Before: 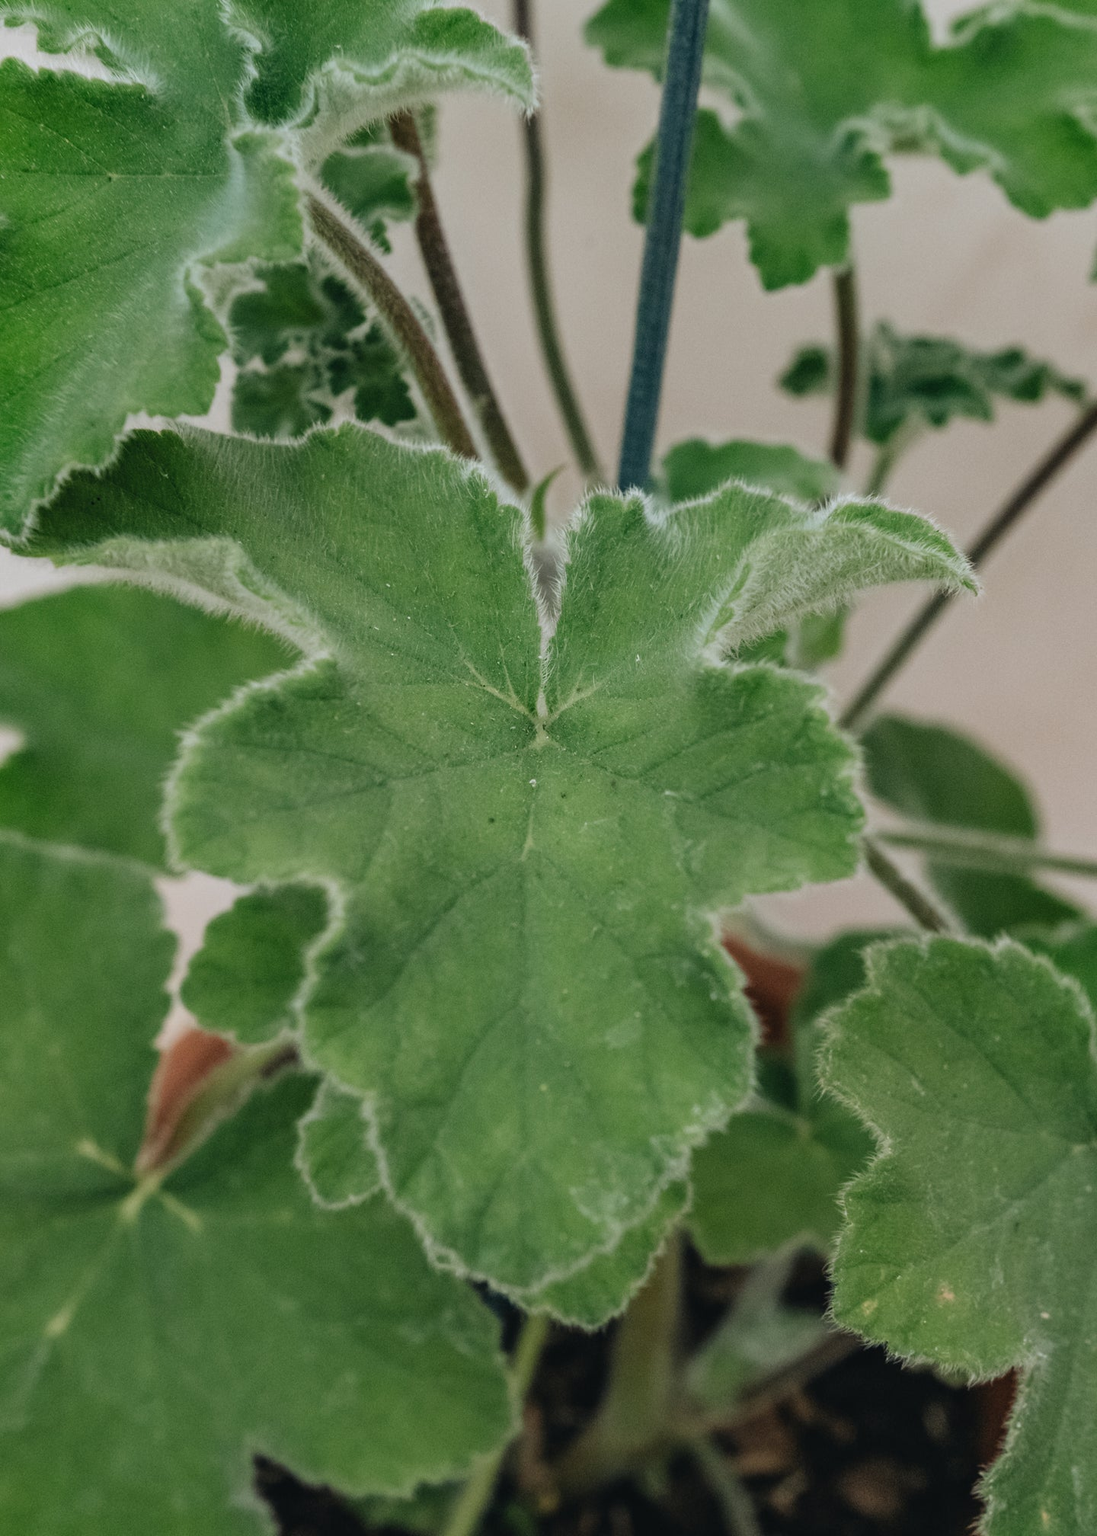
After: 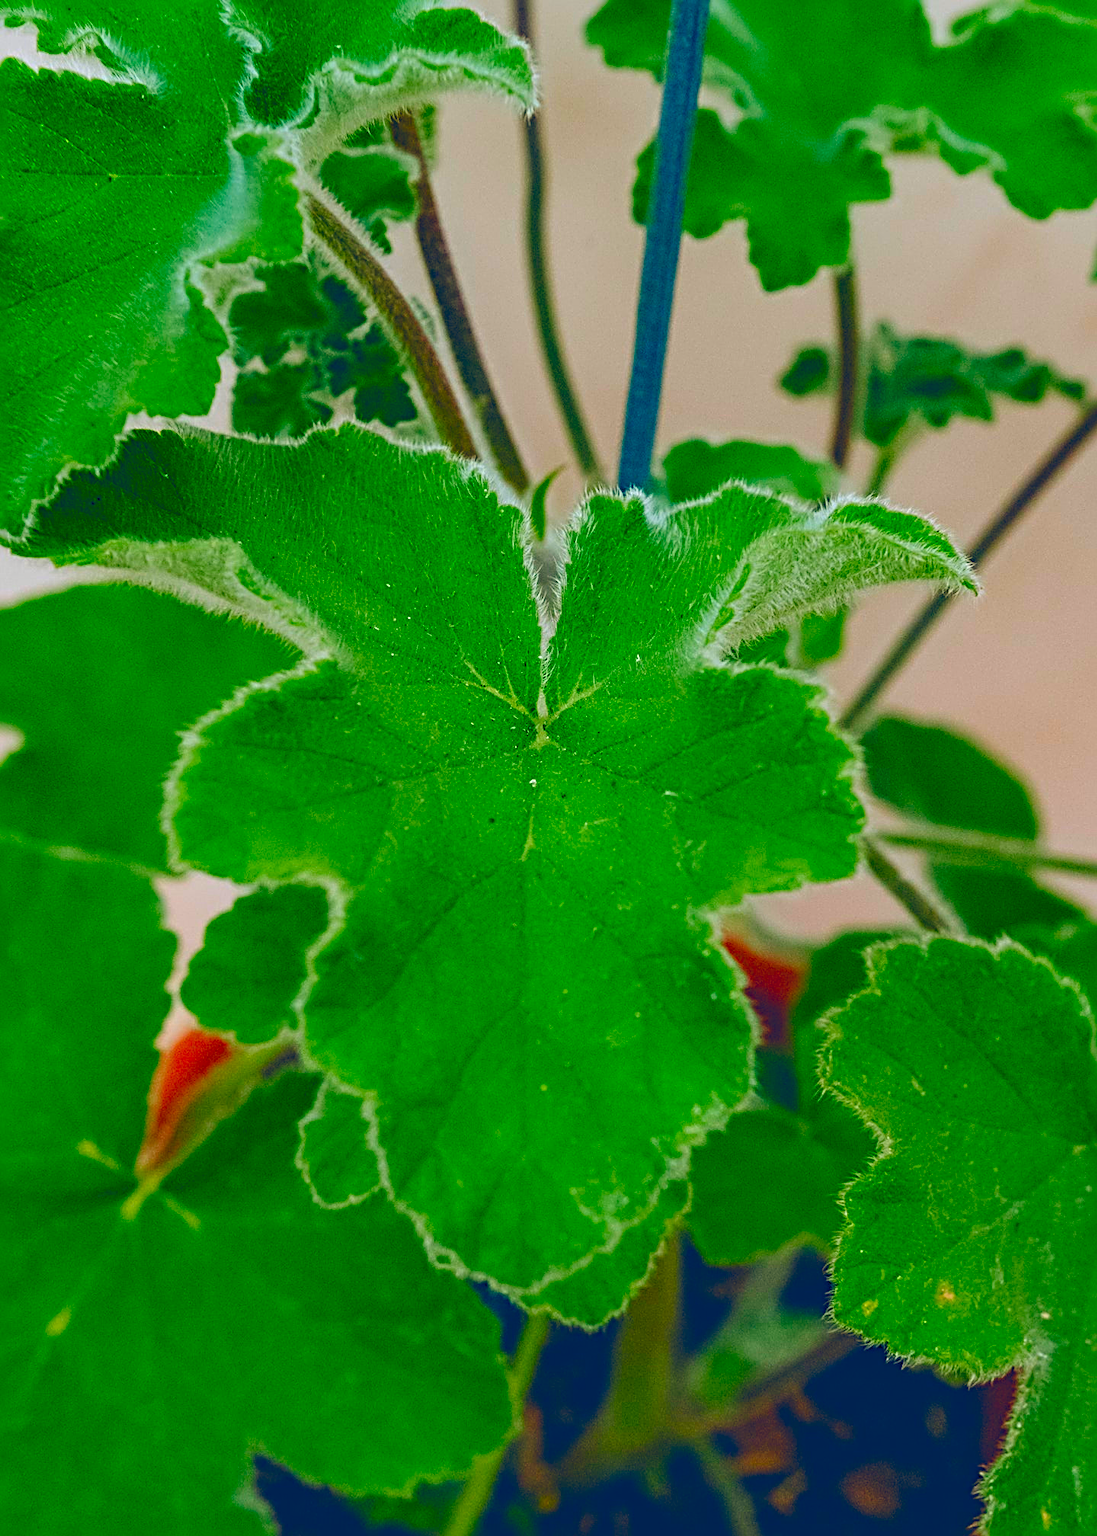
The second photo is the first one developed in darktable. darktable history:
color balance rgb: global offset › chroma 0.155%, global offset › hue 253.51°, white fulcrum 0.065 EV, linear chroma grading › global chroma 14.877%, perceptual saturation grading › global saturation 20%, perceptual saturation grading › highlights -25.776%, perceptual saturation grading › shadows 49.629%, global vibrance 9.65%
exposure: black level correction -0.009, exposure 0.069 EV, compensate exposure bias true, compensate highlight preservation false
sharpen: radius 3.724, amount 0.927
color correction: highlights b* -0.034, saturation 2.18
